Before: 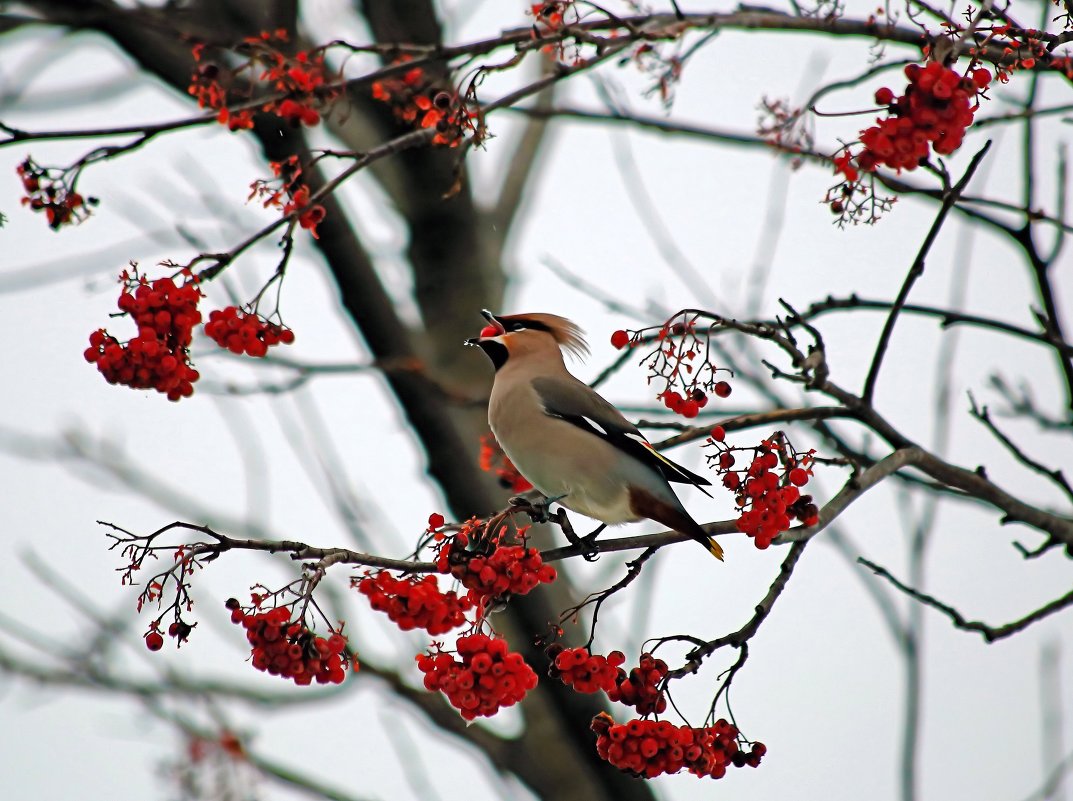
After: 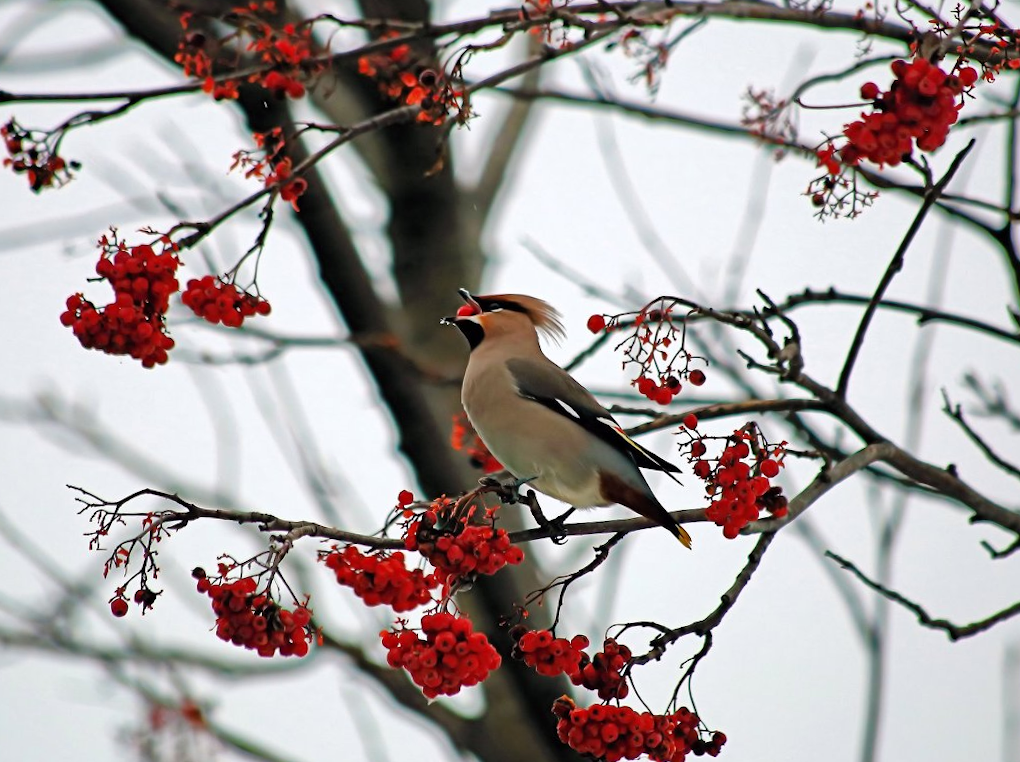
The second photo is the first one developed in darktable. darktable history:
crop and rotate: angle -2.22°
